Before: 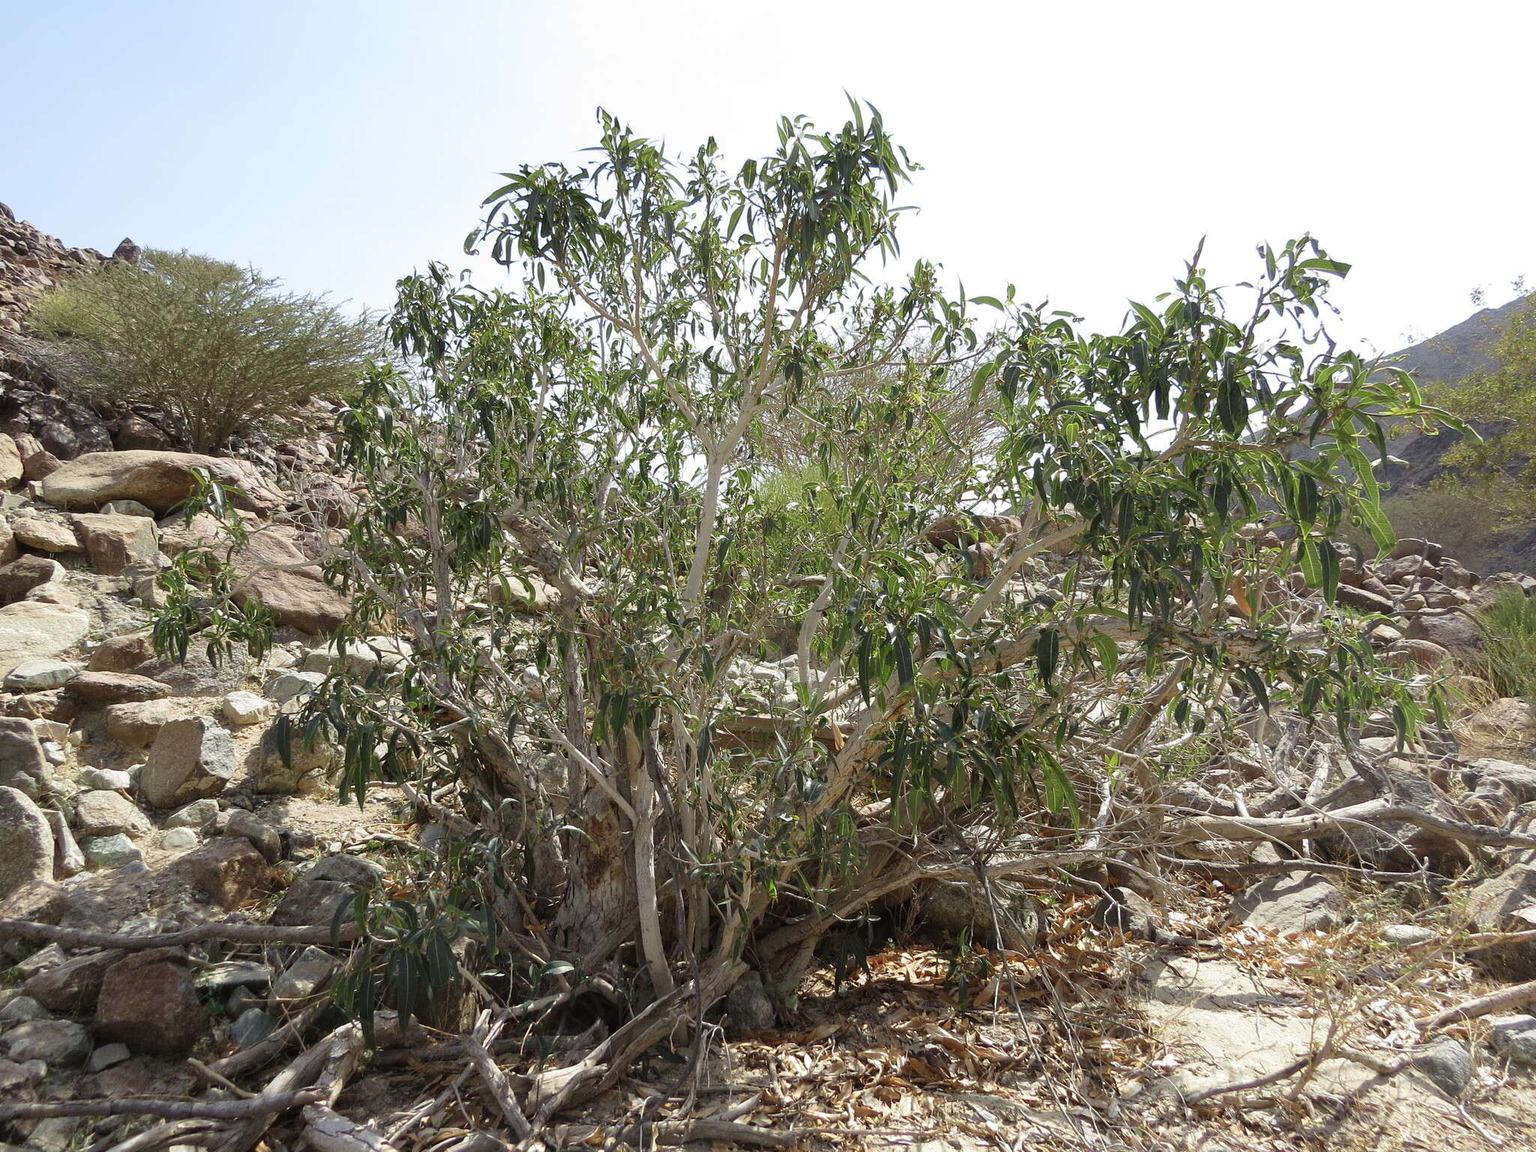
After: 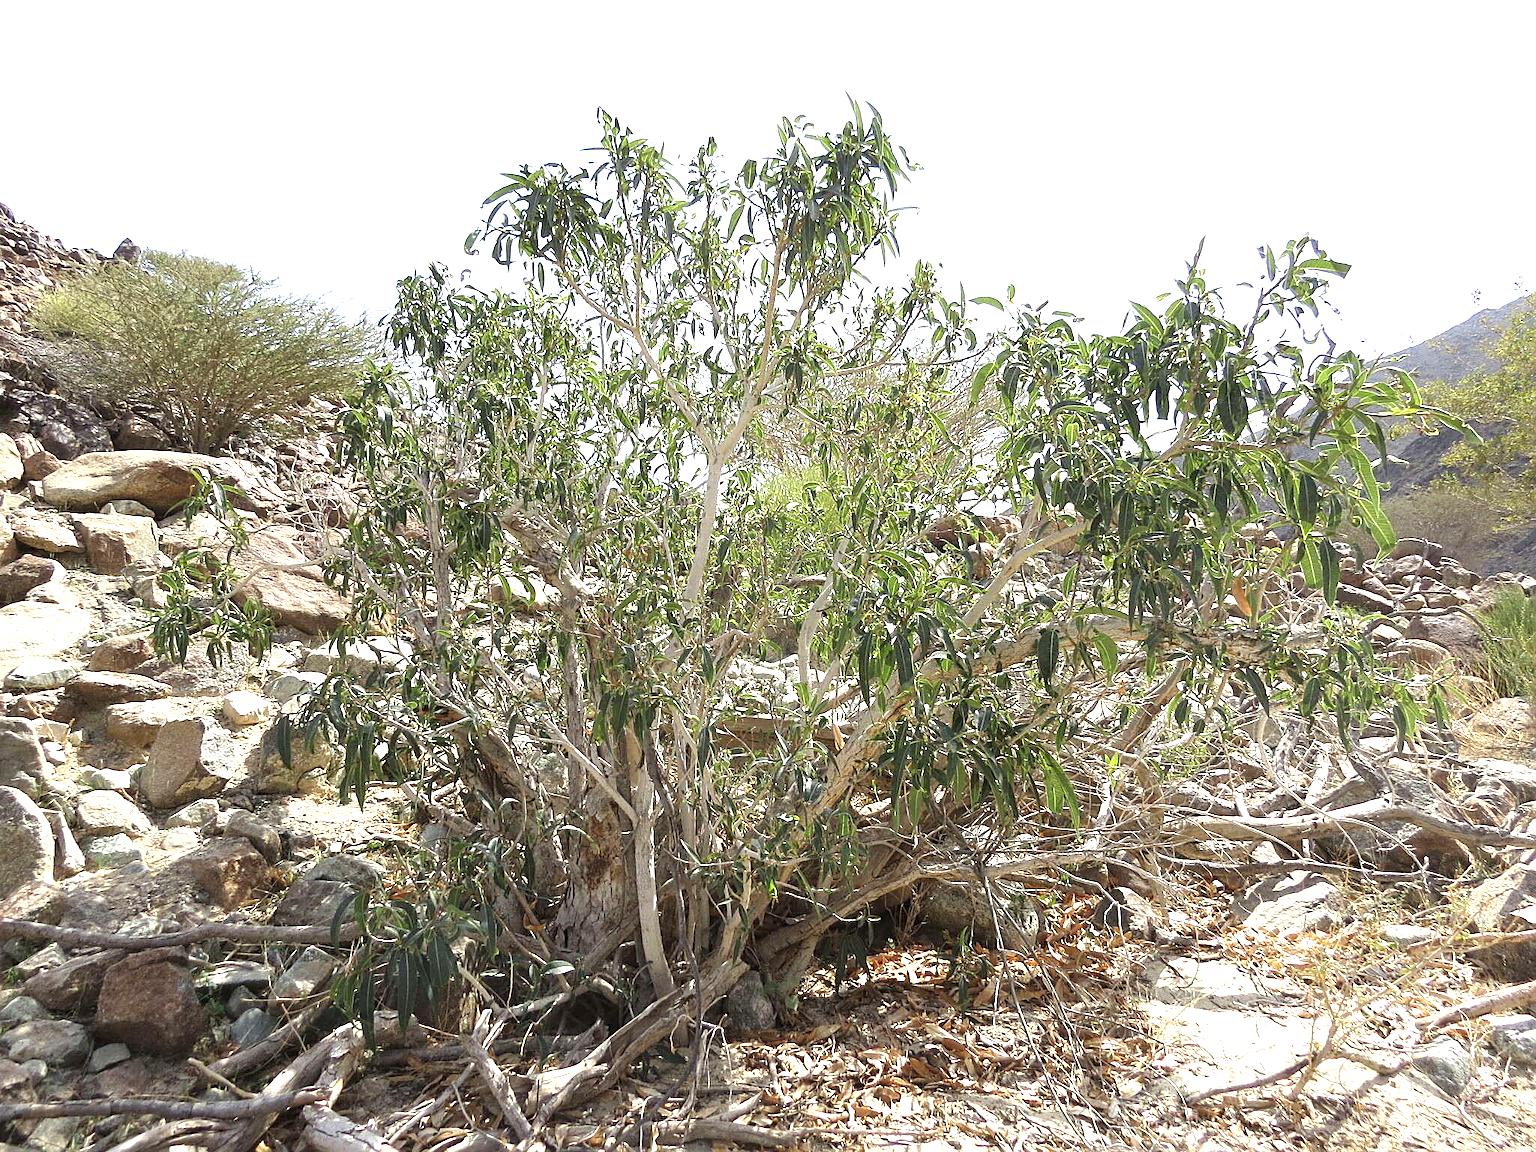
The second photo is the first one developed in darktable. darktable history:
exposure: exposure 1 EV, compensate highlight preservation false
tone equalizer: mask exposure compensation -0.494 EV
sharpen: on, module defaults
